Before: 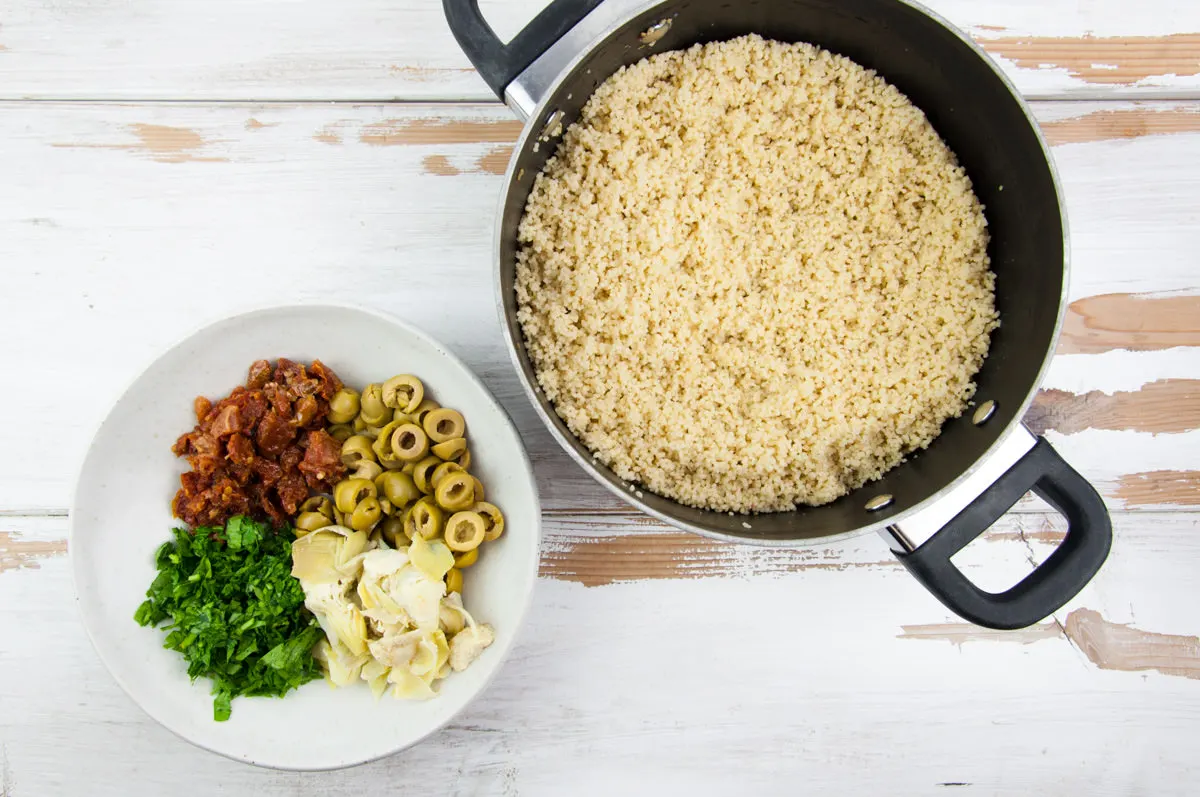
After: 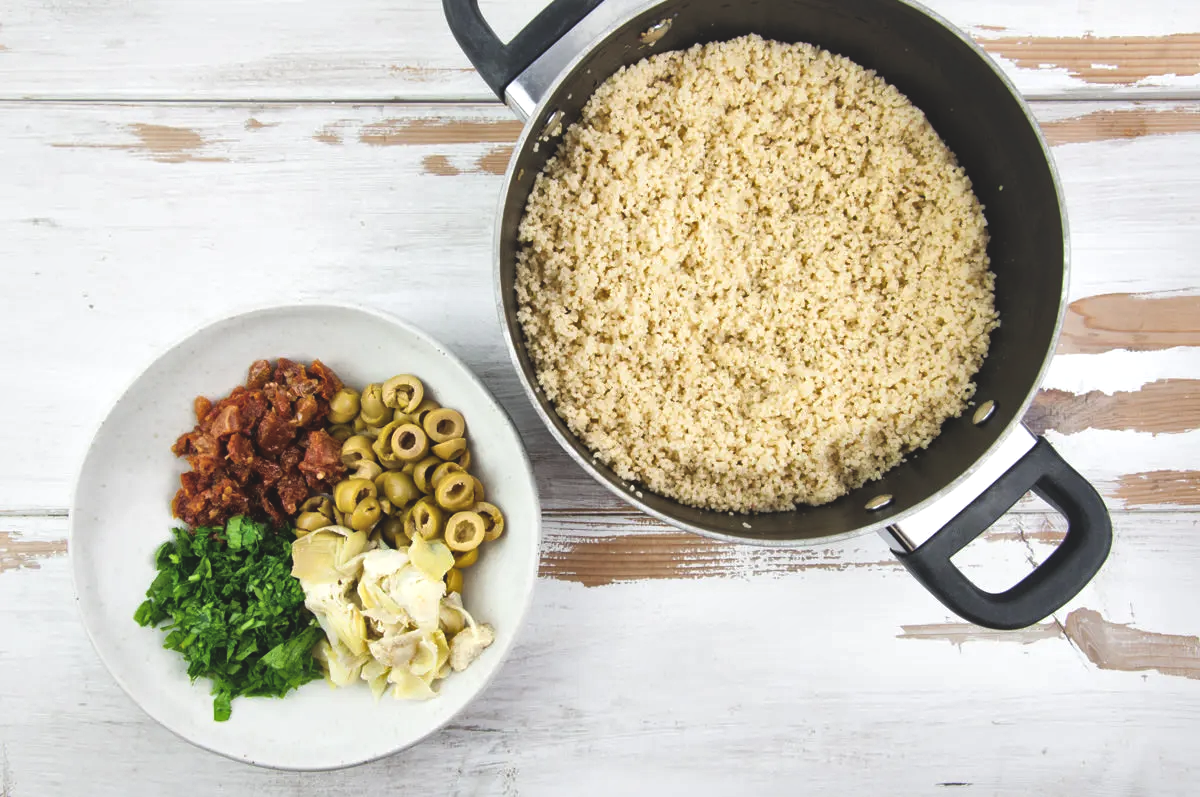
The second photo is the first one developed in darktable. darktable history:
local contrast: mode bilateral grid, contrast 21, coarseness 49, detail 178%, midtone range 0.2
exposure: black level correction -0.021, exposure -0.036 EV, compensate highlight preservation false
